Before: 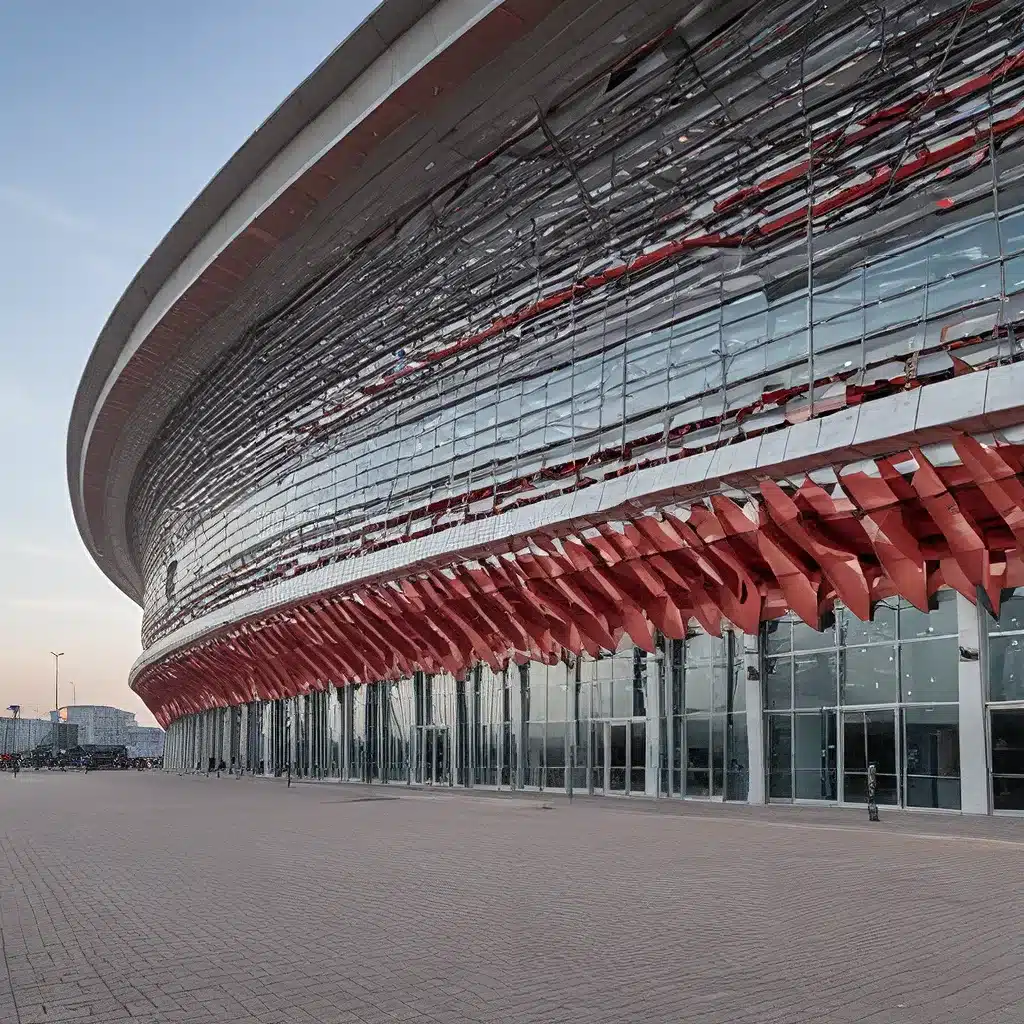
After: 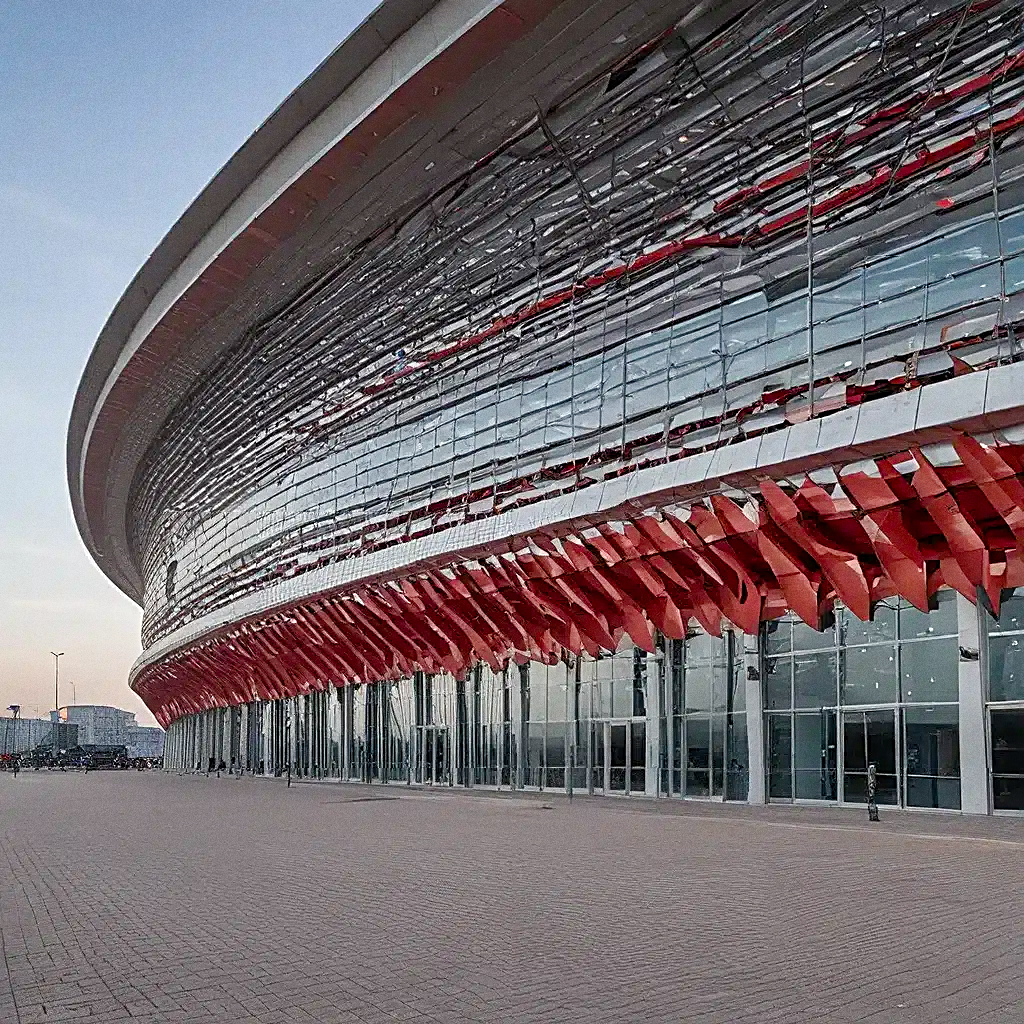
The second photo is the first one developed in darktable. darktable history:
color balance rgb: perceptual saturation grading › global saturation 20%, perceptual saturation grading › highlights -25%, perceptual saturation grading › shadows 25%
sharpen: on, module defaults
grain: coarseness 3.21 ISO
